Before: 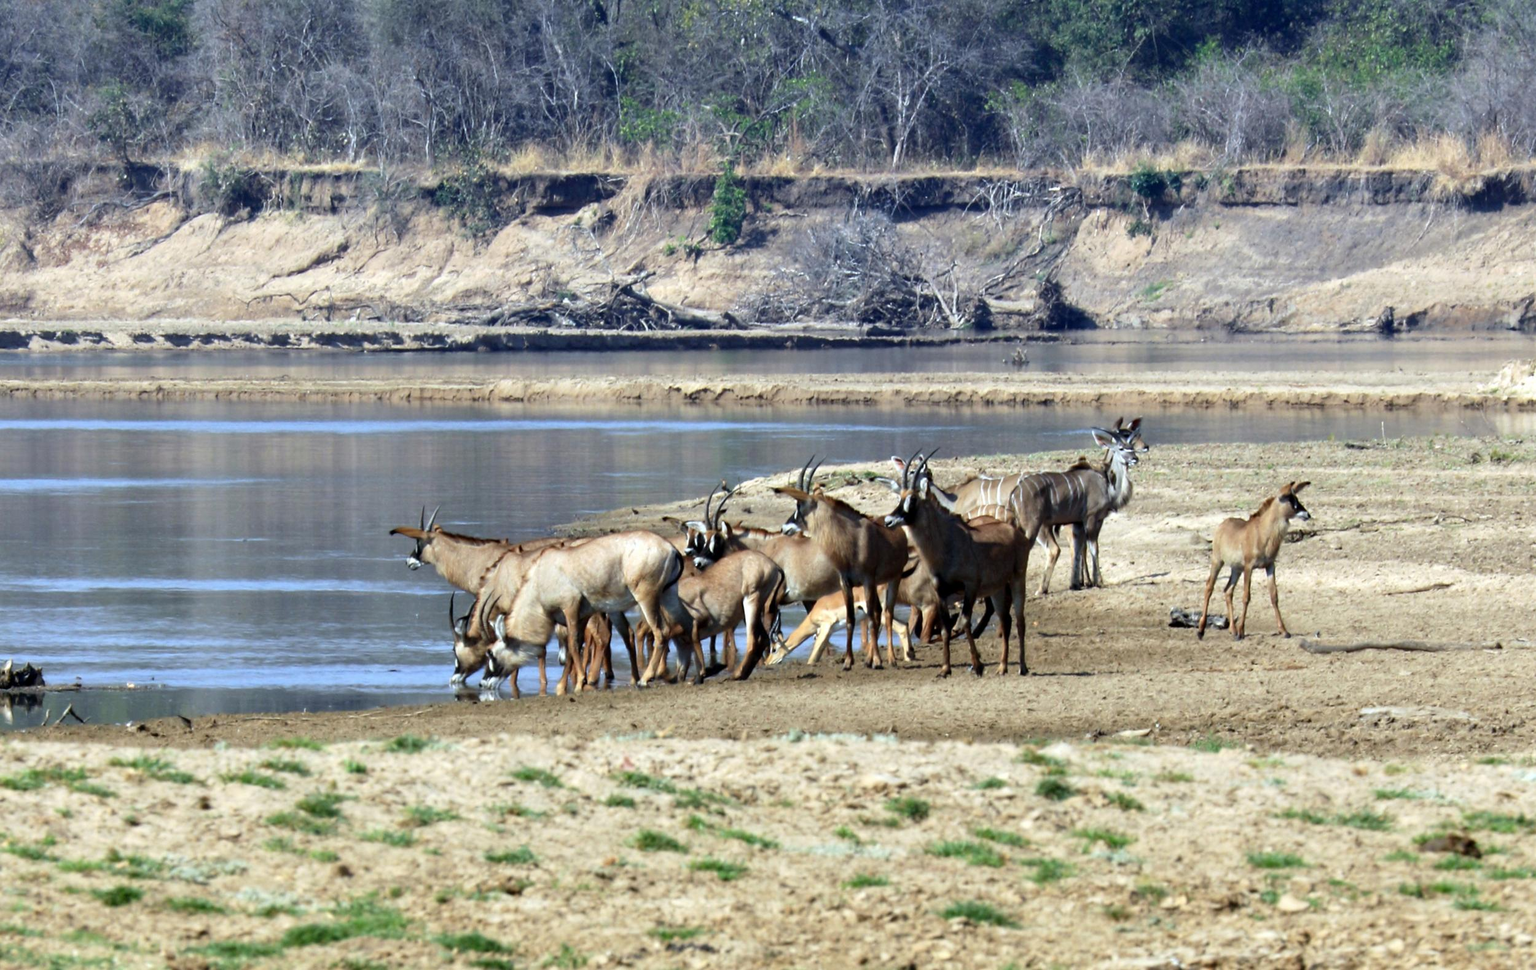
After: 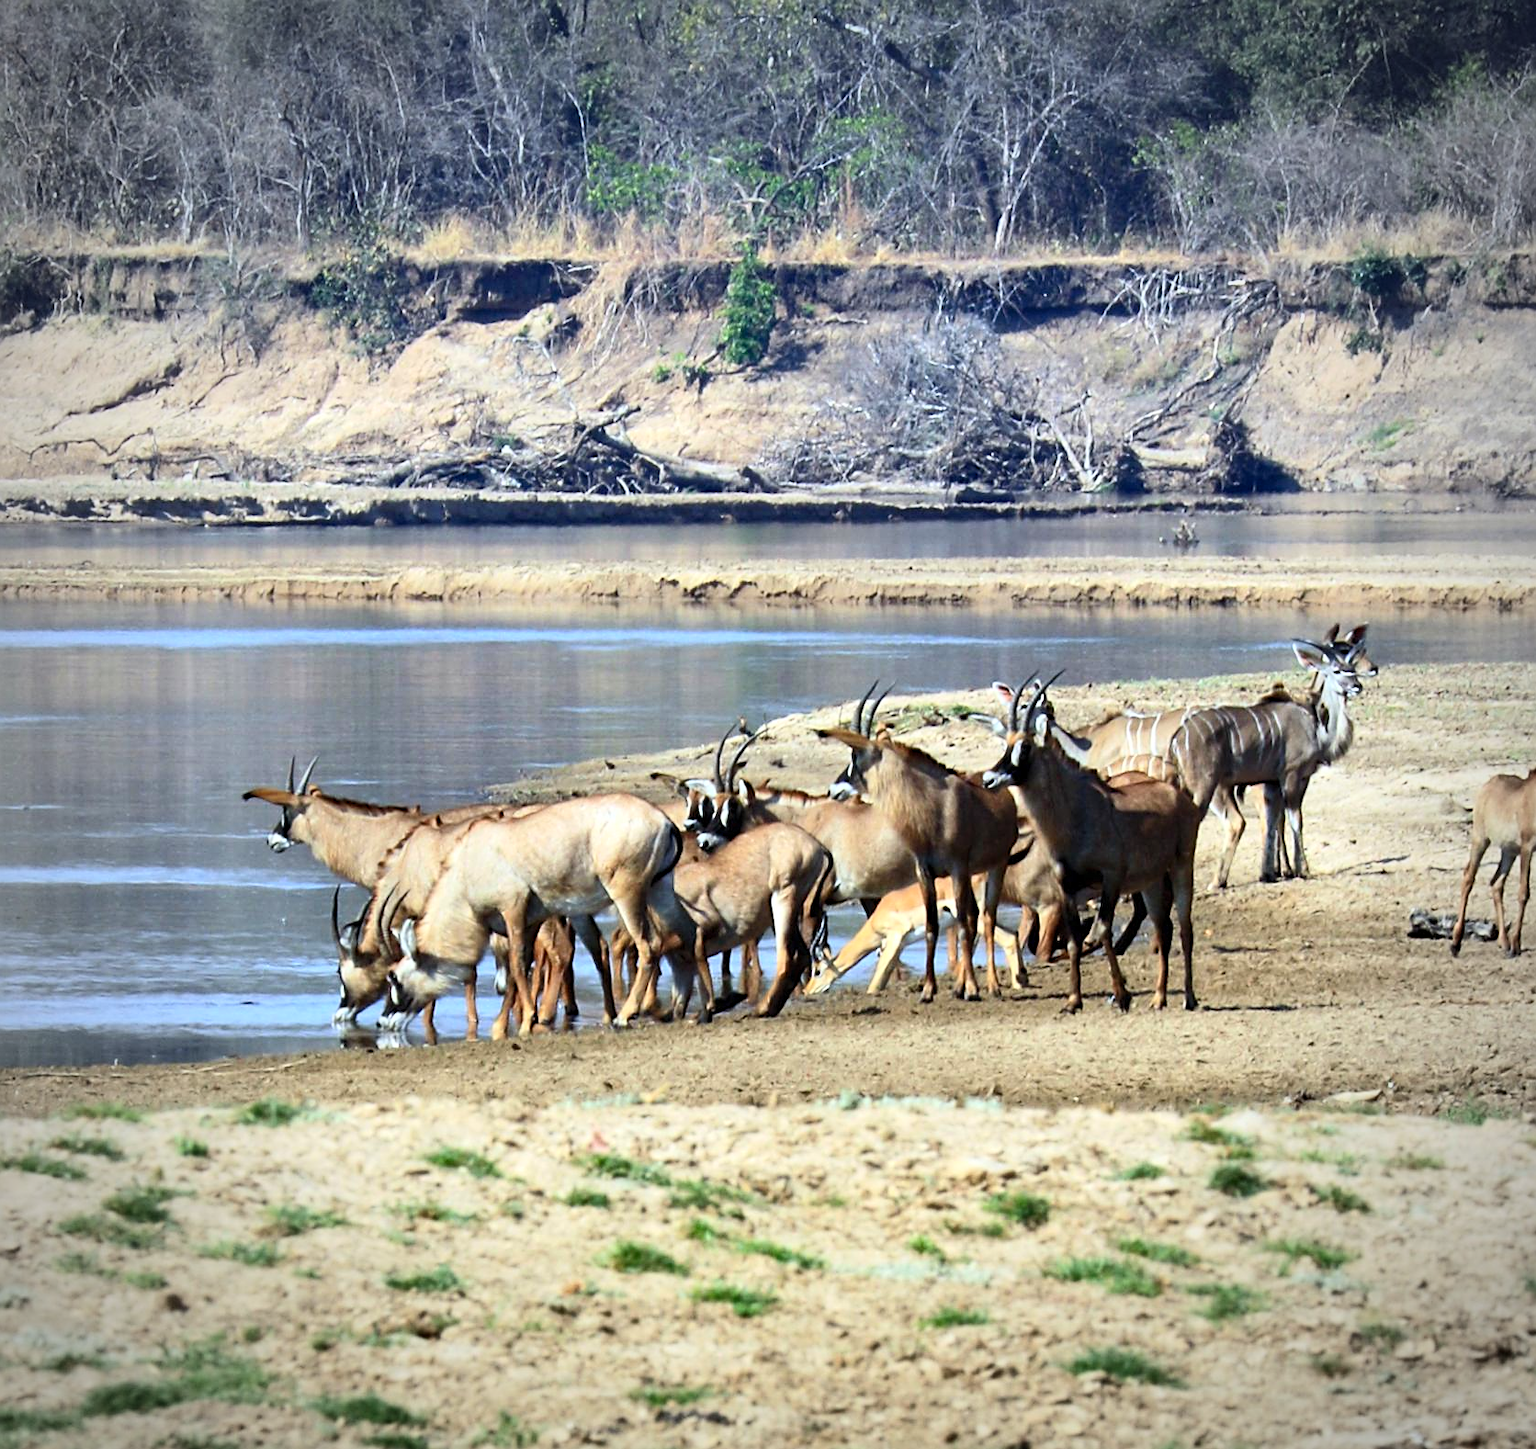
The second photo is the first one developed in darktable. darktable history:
shadows and highlights: shadows 29.39, highlights -29, low approximation 0.01, soften with gaussian
contrast brightness saturation: contrast 0.204, brightness 0.167, saturation 0.227
crop and rotate: left 14.83%, right 18.284%
sharpen: on, module defaults
vignetting: fall-off start 71.74%
